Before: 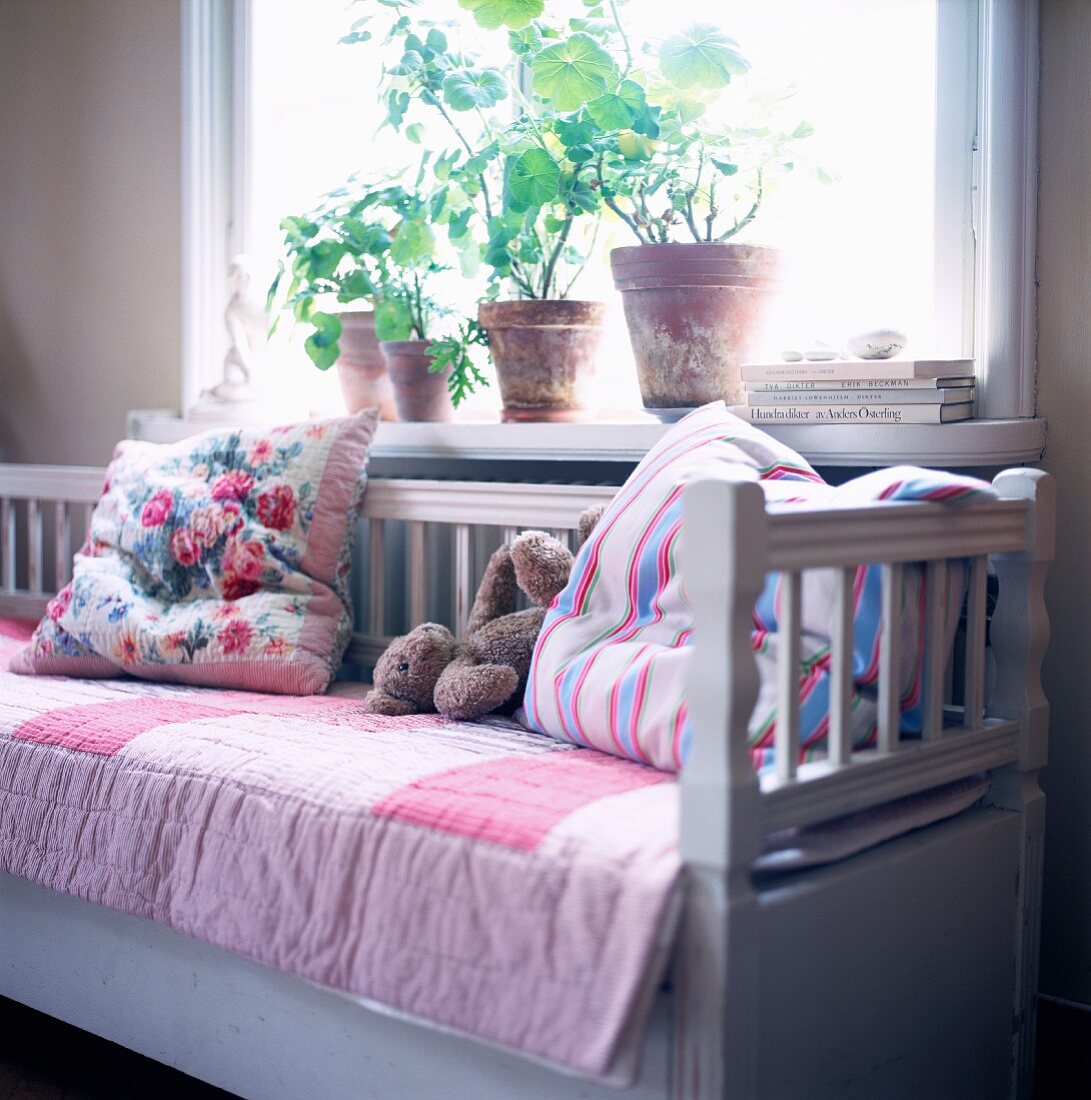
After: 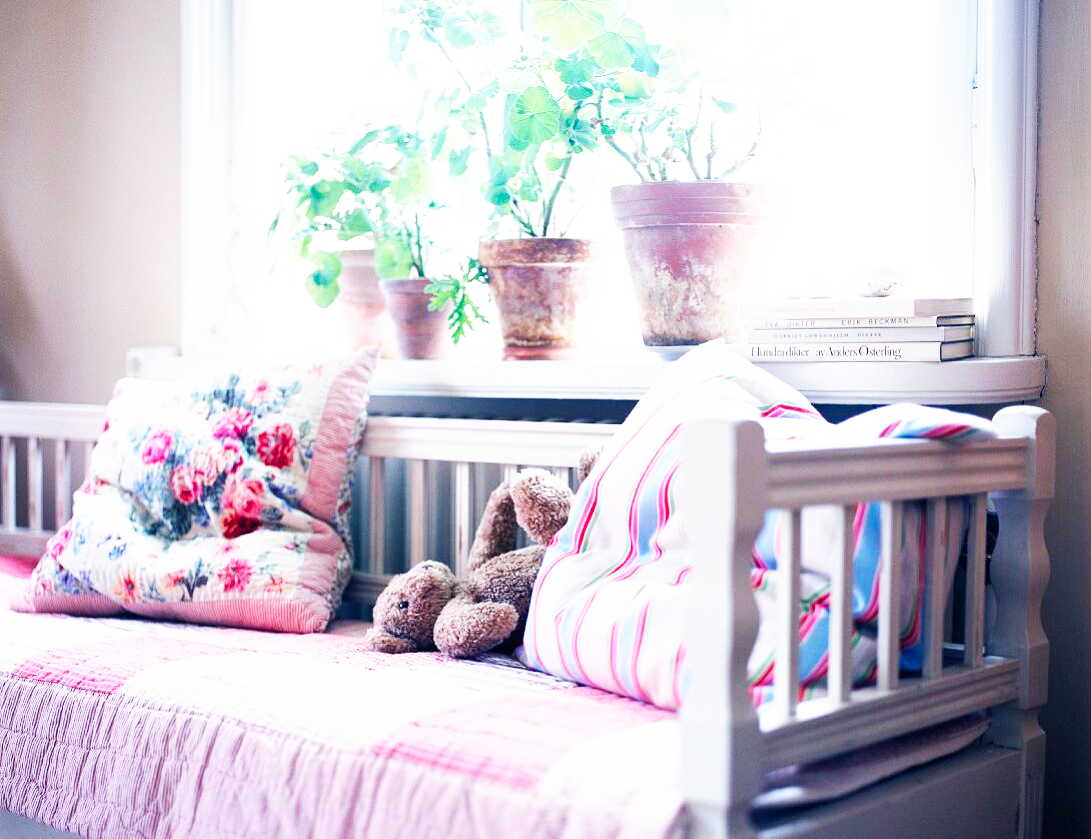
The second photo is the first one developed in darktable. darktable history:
base curve: curves: ch0 [(0, 0) (0.007, 0.004) (0.027, 0.03) (0.046, 0.07) (0.207, 0.54) (0.442, 0.872) (0.673, 0.972) (1, 1)], preserve colors none
crop: top 5.691%, bottom 18%
